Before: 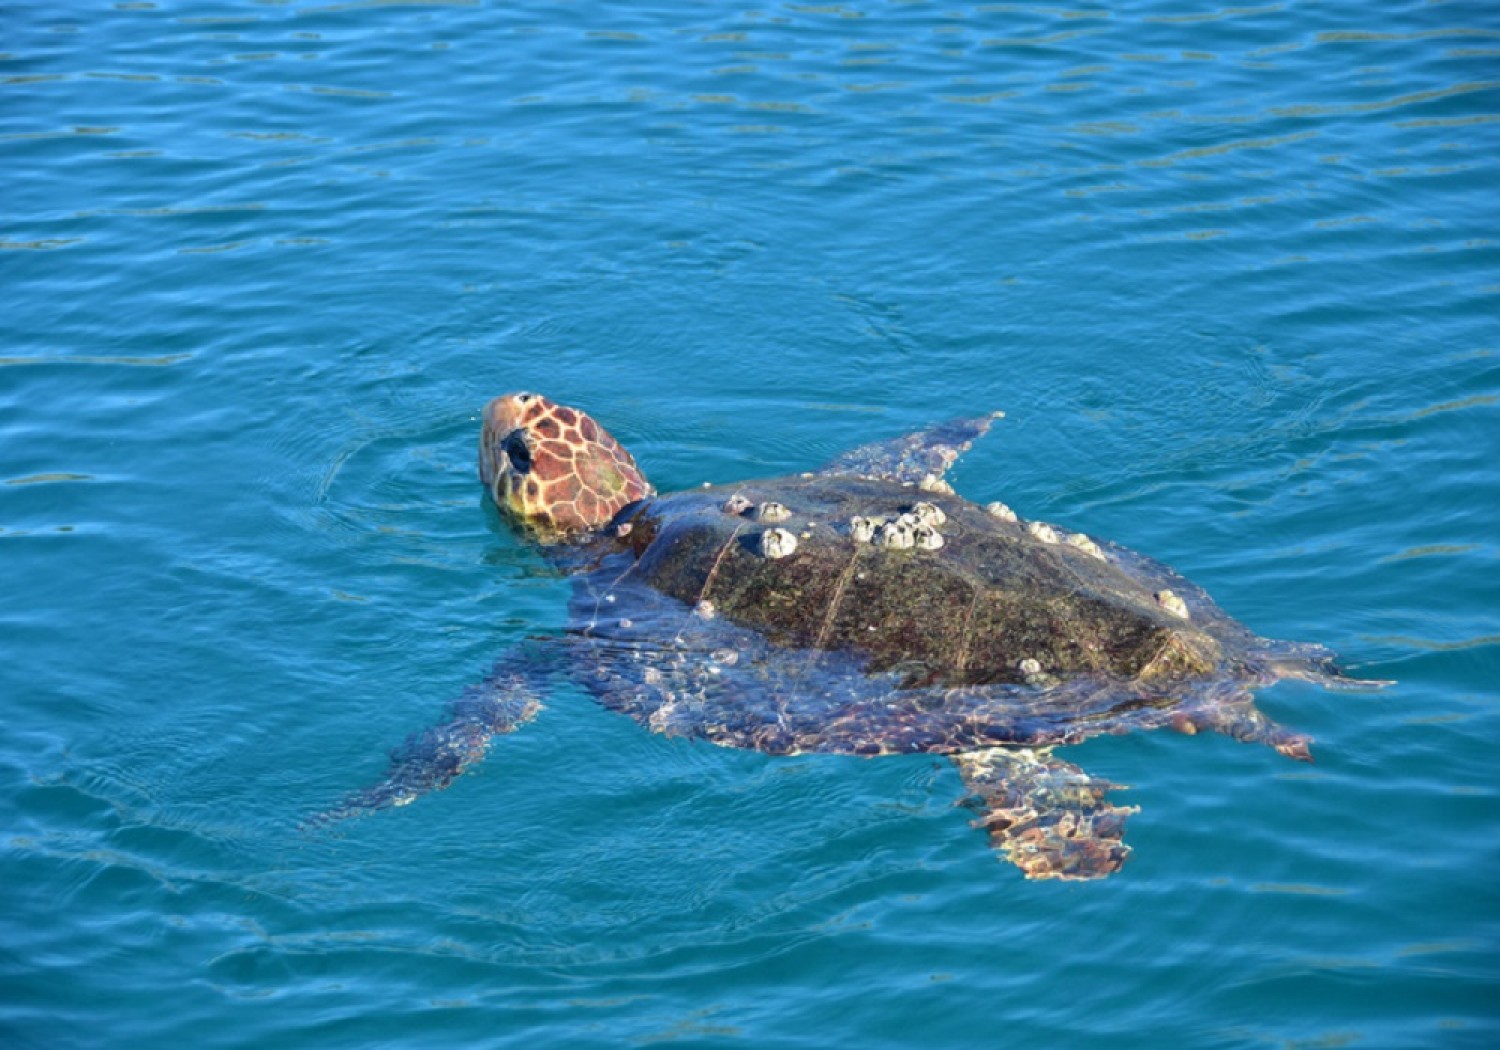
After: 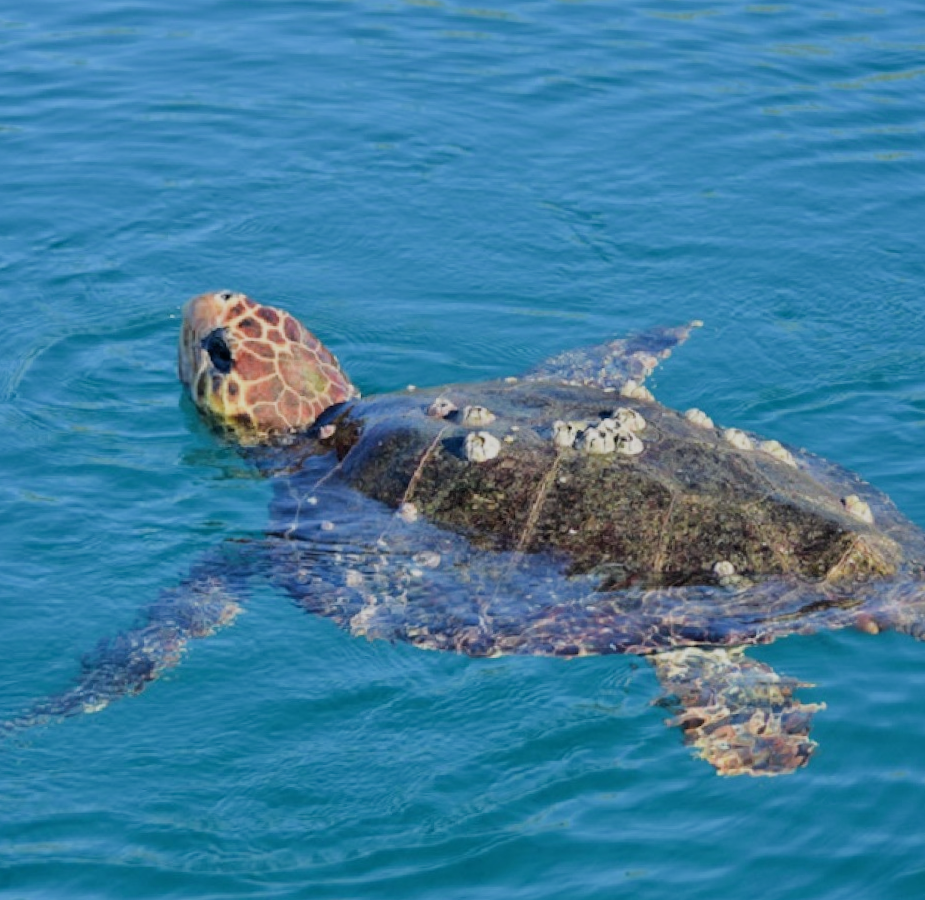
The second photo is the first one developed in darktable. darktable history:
rotate and perspective: rotation 0.679°, lens shift (horizontal) 0.136, crop left 0.009, crop right 0.991, crop top 0.078, crop bottom 0.95
filmic rgb: black relative exposure -7.65 EV, white relative exposure 4.56 EV, hardness 3.61
crop and rotate: left 22.918%, top 5.629%, right 14.711%, bottom 2.247%
